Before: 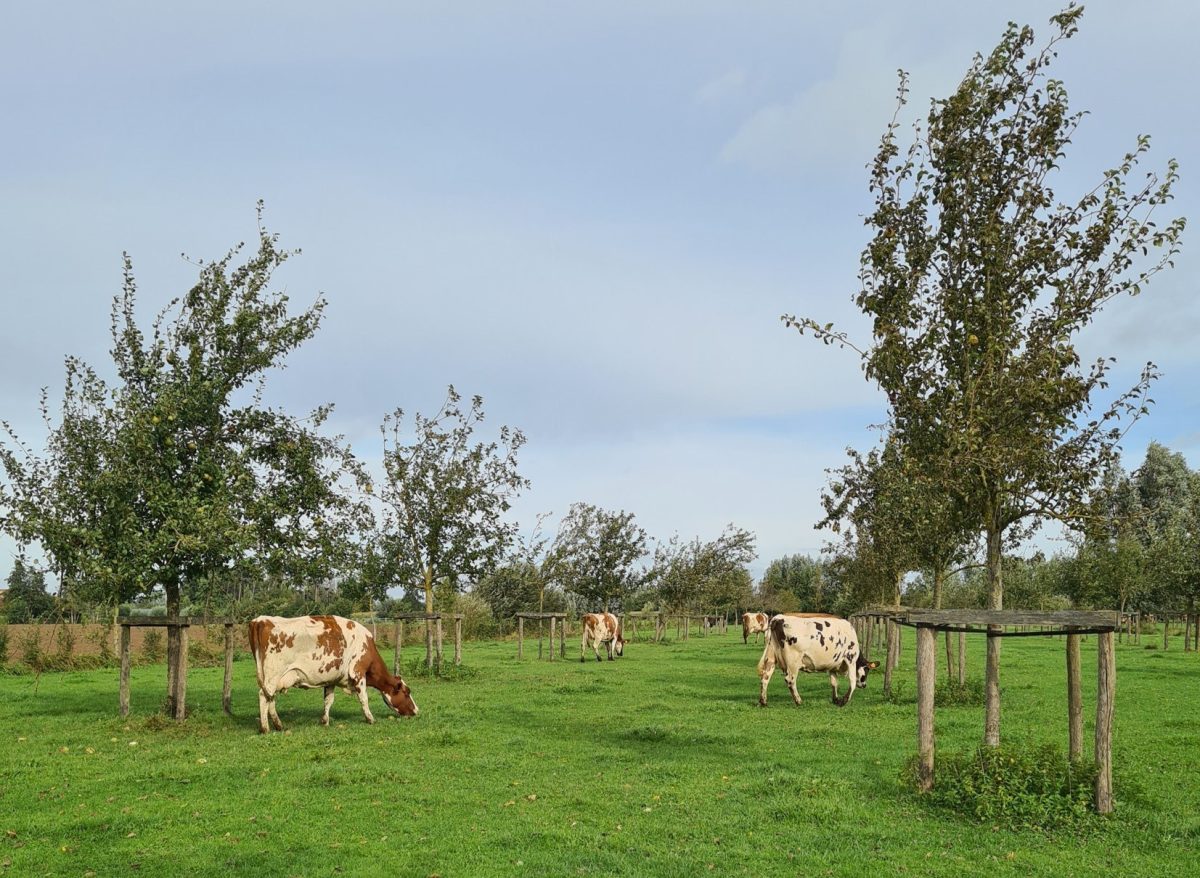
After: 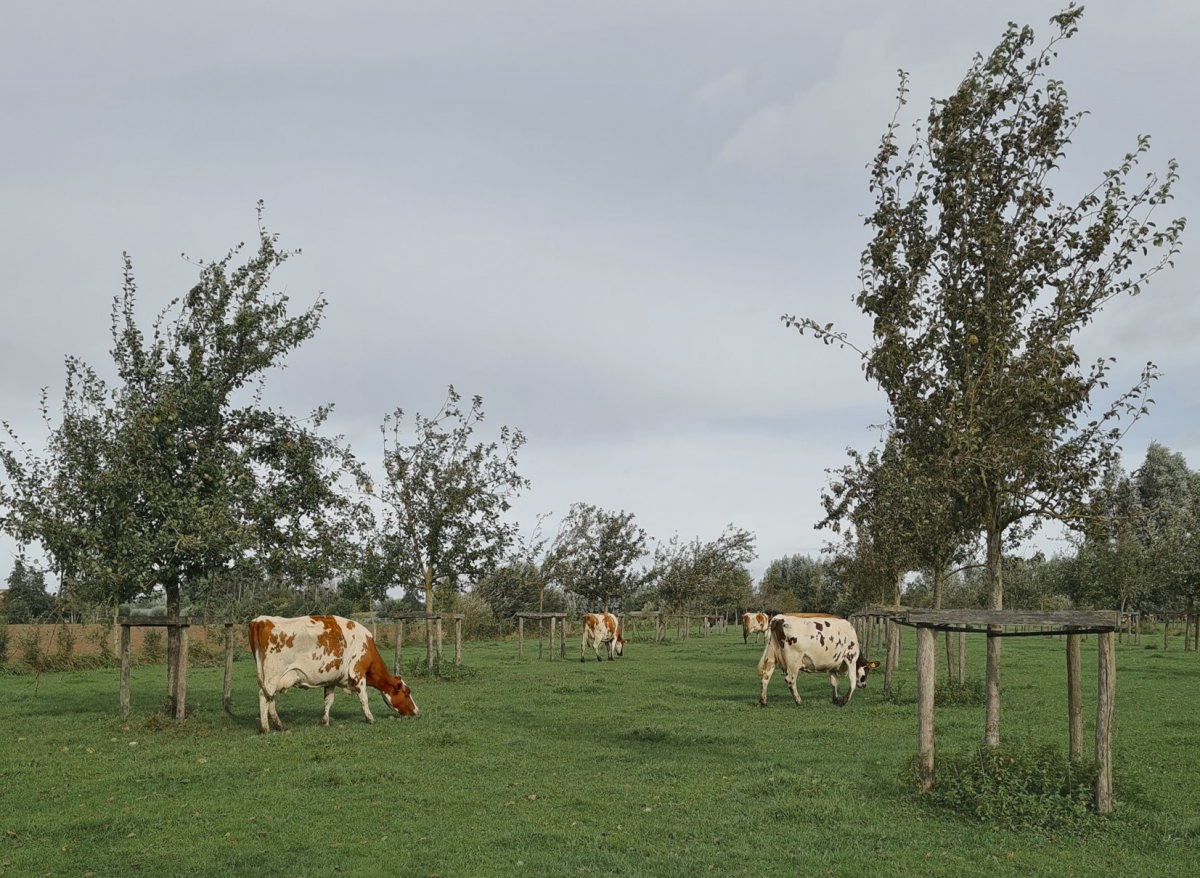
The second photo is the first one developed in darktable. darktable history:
shadows and highlights: shadows 25, highlights -25
color zones: curves: ch0 [(0, 0.48) (0.209, 0.398) (0.305, 0.332) (0.429, 0.493) (0.571, 0.5) (0.714, 0.5) (0.857, 0.5) (1, 0.48)]; ch1 [(0, 0.736) (0.143, 0.625) (0.225, 0.371) (0.429, 0.256) (0.571, 0.241) (0.714, 0.213) (0.857, 0.48) (1, 0.736)]; ch2 [(0, 0.448) (0.143, 0.498) (0.286, 0.5) (0.429, 0.5) (0.571, 0.5) (0.714, 0.5) (0.857, 0.5) (1, 0.448)]
